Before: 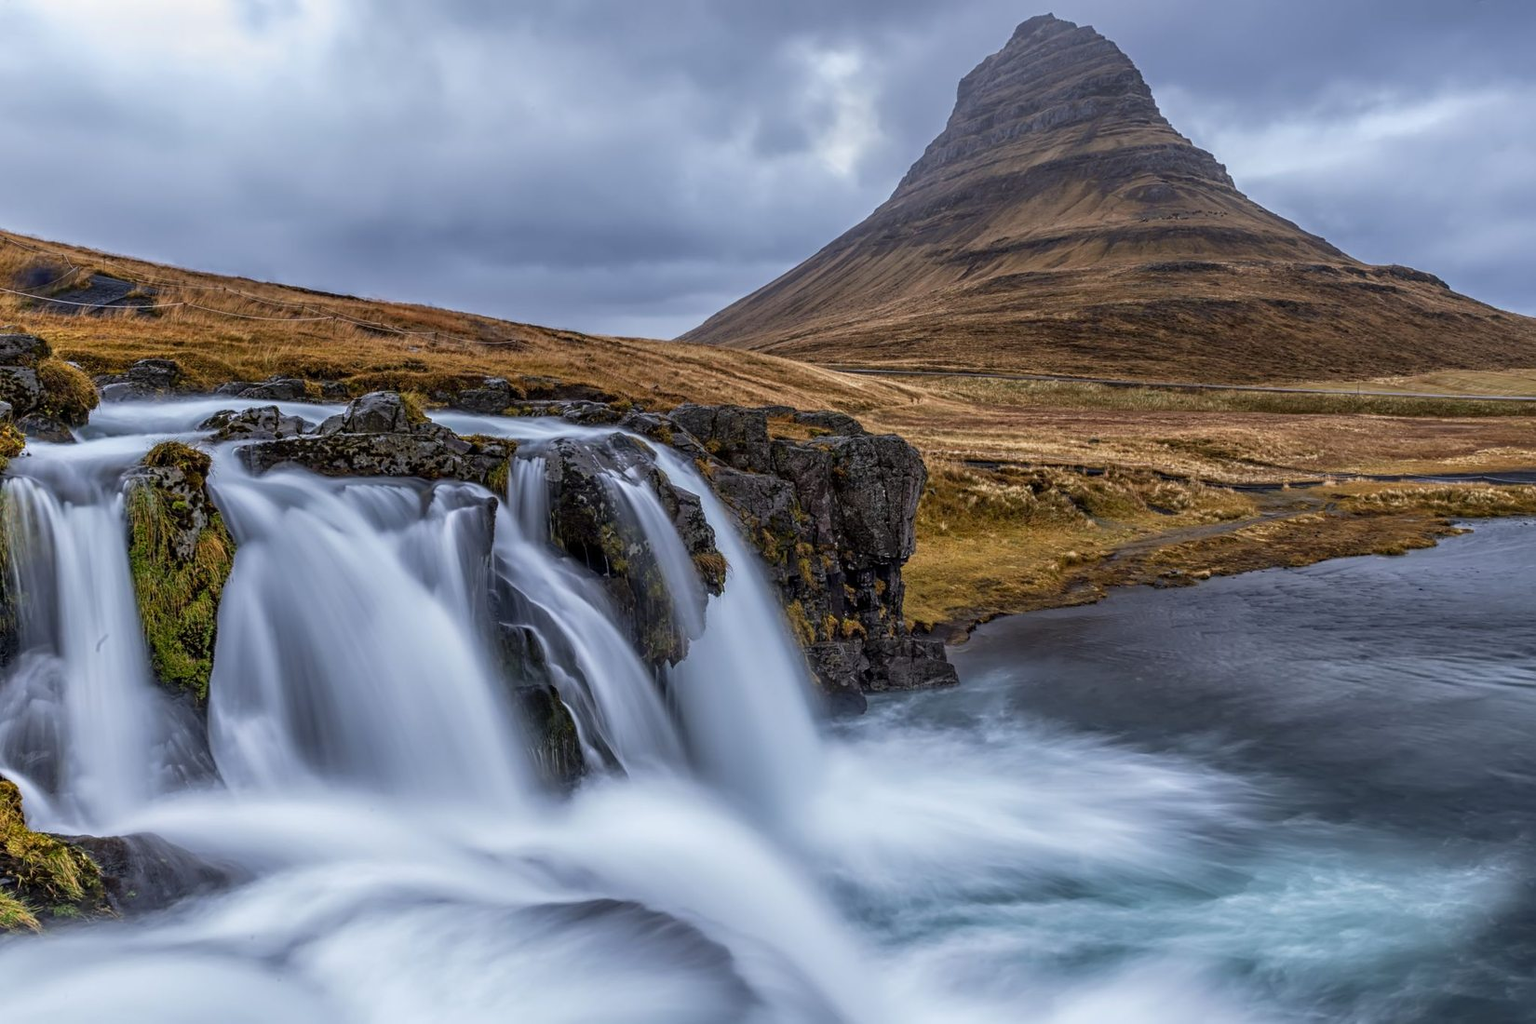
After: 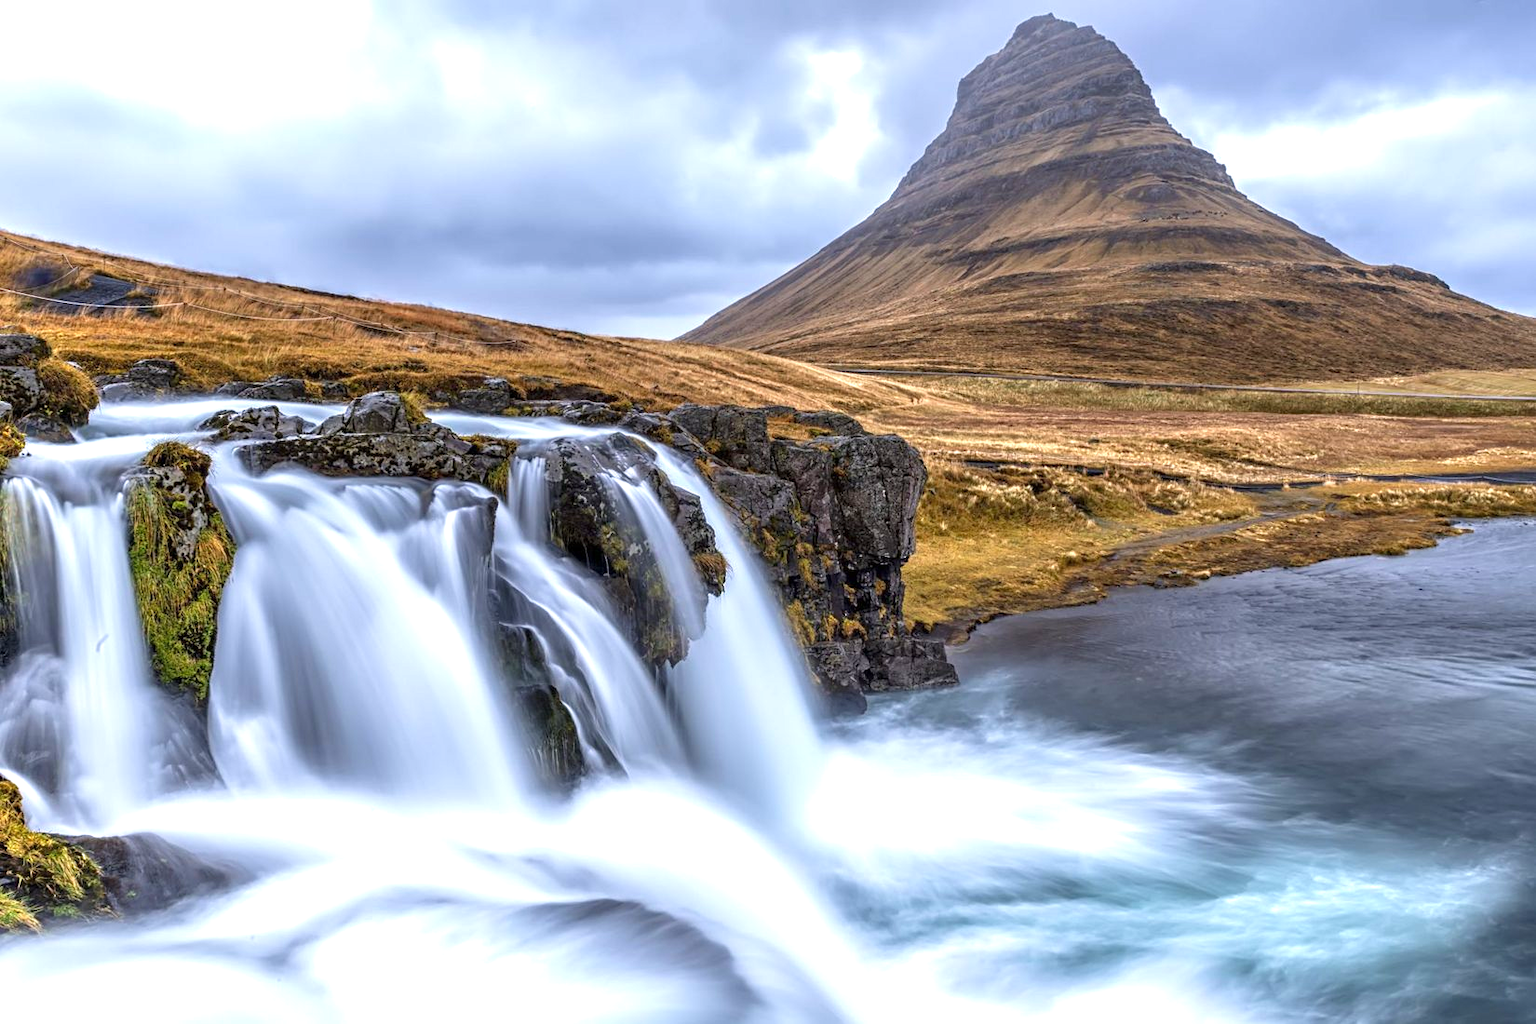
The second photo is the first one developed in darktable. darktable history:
exposure: exposure 1 EV, compensate highlight preservation false
velvia: strength 6.27%
